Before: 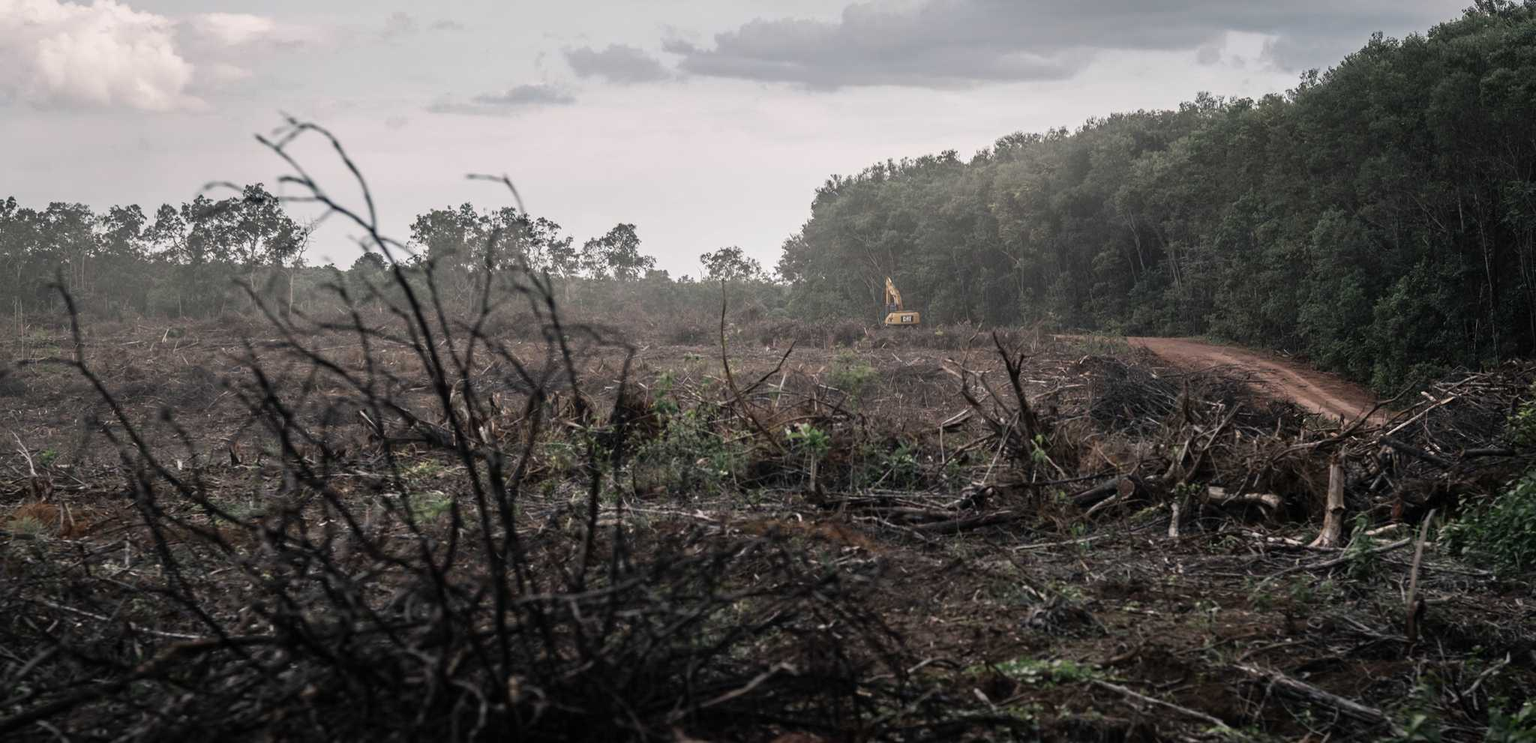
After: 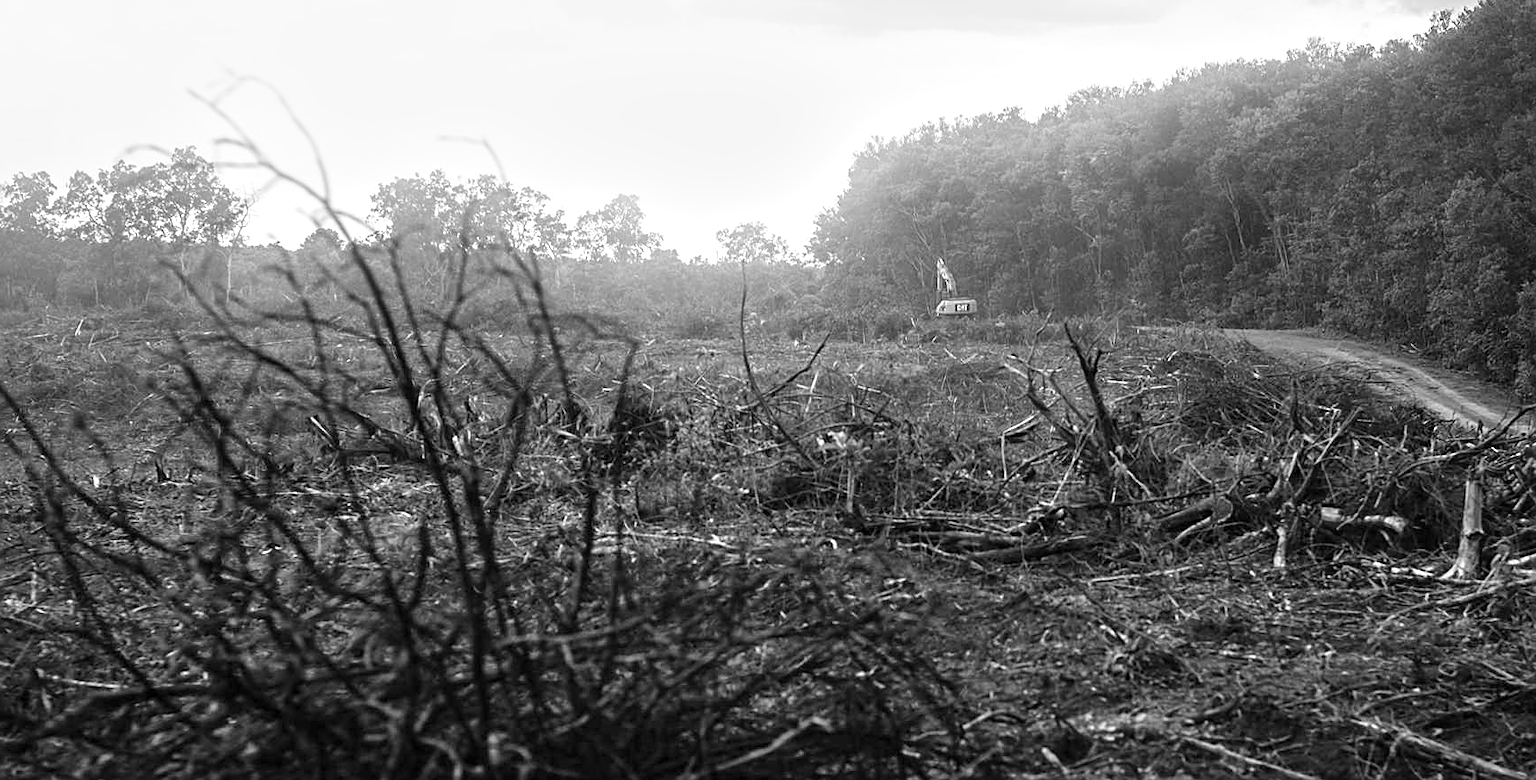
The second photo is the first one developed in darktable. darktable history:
shadows and highlights: shadows 30.86, highlights 0, soften with gaussian
bloom: size 13.65%, threshold 98.39%, strength 4.82%
white balance: red 0.766, blue 1.537
monochrome: on, module defaults
sharpen: on, module defaults
crop: left 6.446%, top 8.188%, right 9.538%, bottom 3.548%
contrast brightness saturation: saturation -0.05
exposure: exposure 0.77 EV, compensate highlight preservation false
